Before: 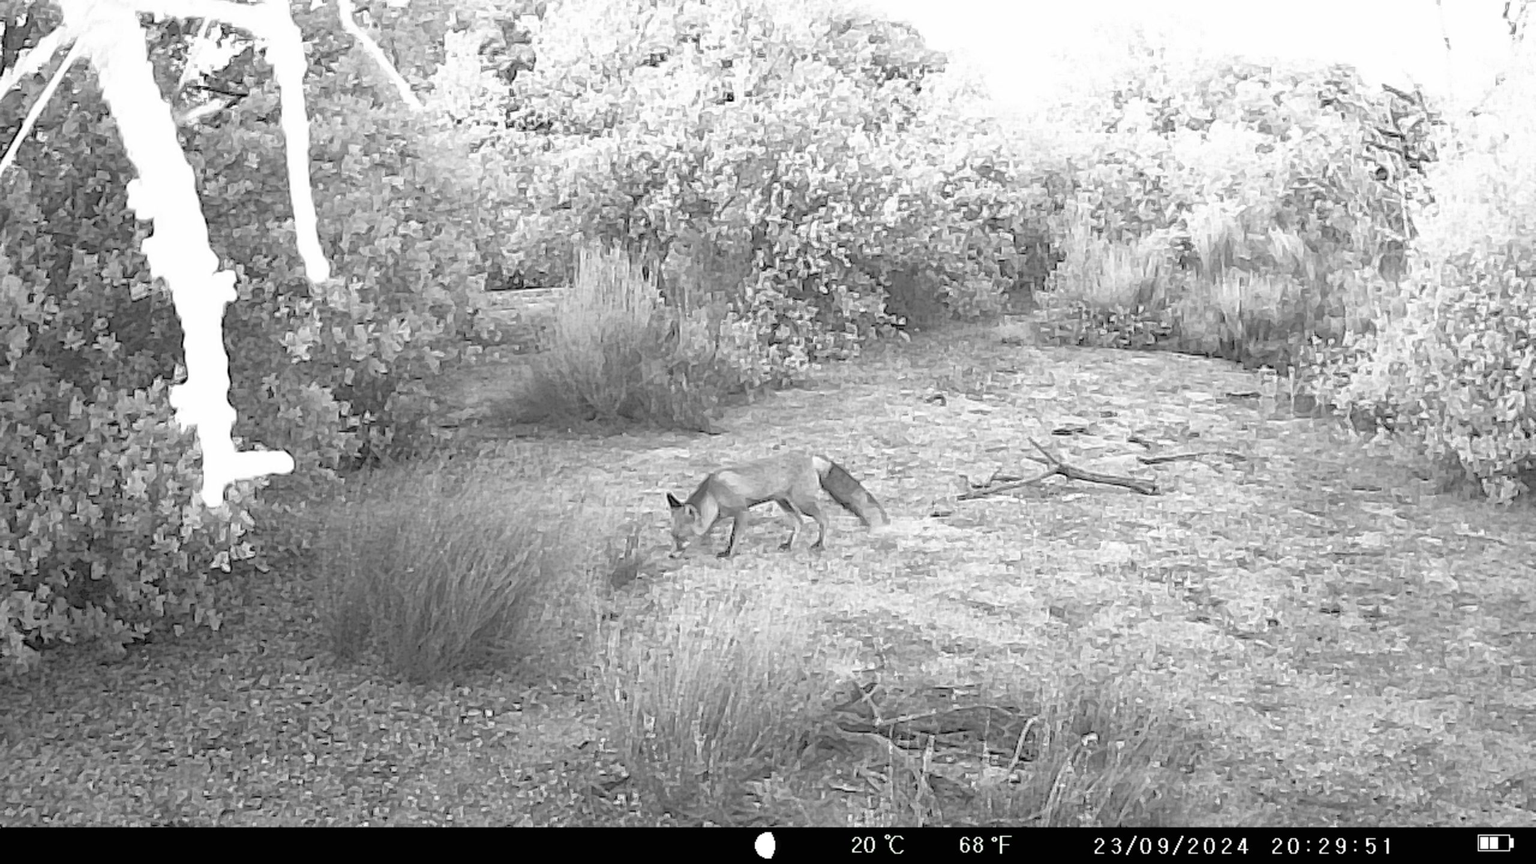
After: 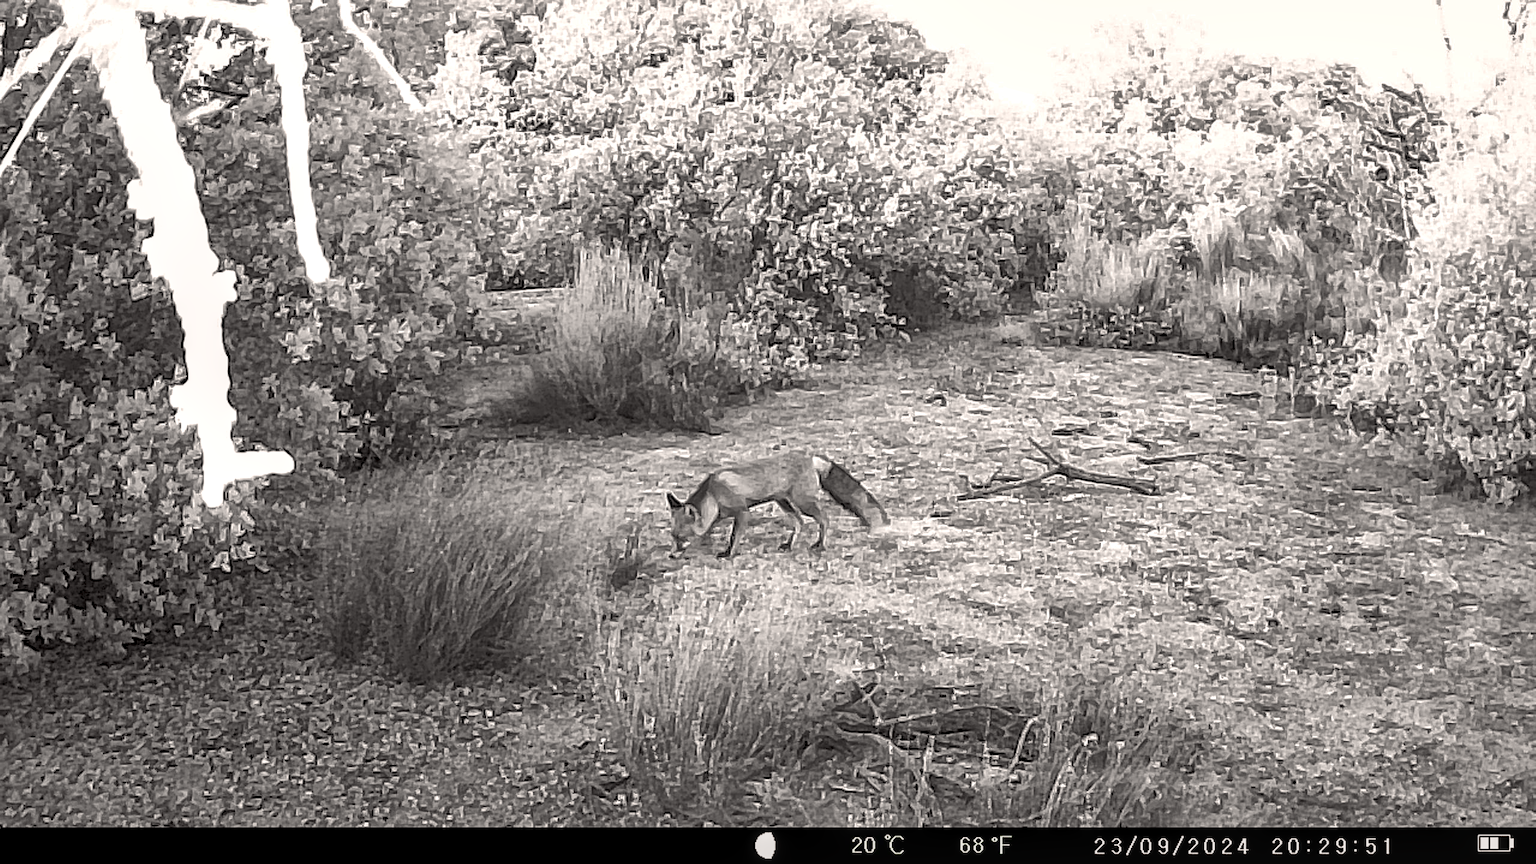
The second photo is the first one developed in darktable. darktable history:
shadows and highlights: on, module defaults
sharpen: on, module defaults
color balance rgb: shadows lift › chroma 1.025%, shadows lift › hue 28.48°, highlights gain › chroma 1.04%, highlights gain › hue 60.13°, perceptual saturation grading › global saturation 33.452%, global vibrance 14.184%
local contrast: on, module defaults
contrast brightness saturation: contrast 0.127, brightness -0.238, saturation 0.145
contrast equalizer: octaves 7, y [[0.6 ×6], [0.55 ×6], [0 ×6], [0 ×6], [0 ×6]], mix 0.19
